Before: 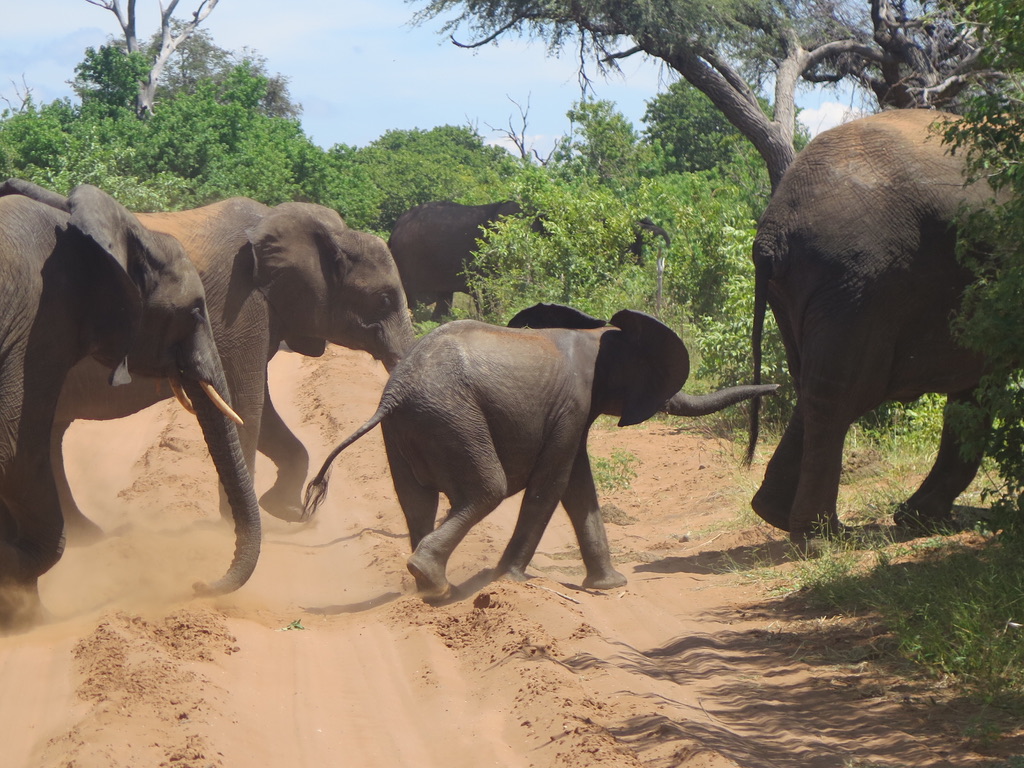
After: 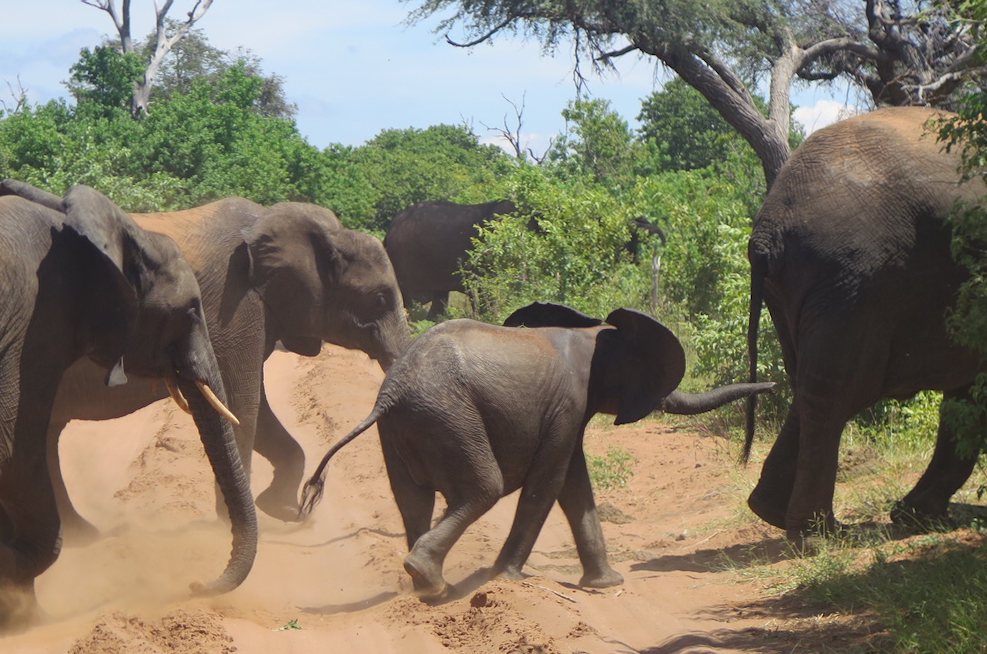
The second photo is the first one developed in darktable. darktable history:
crop and rotate: angle 0.203°, left 0.239%, right 2.9%, bottom 14.362%
tone equalizer: edges refinement/feathering 500, mask exposure compensation -1.57 EV, preserve details no
